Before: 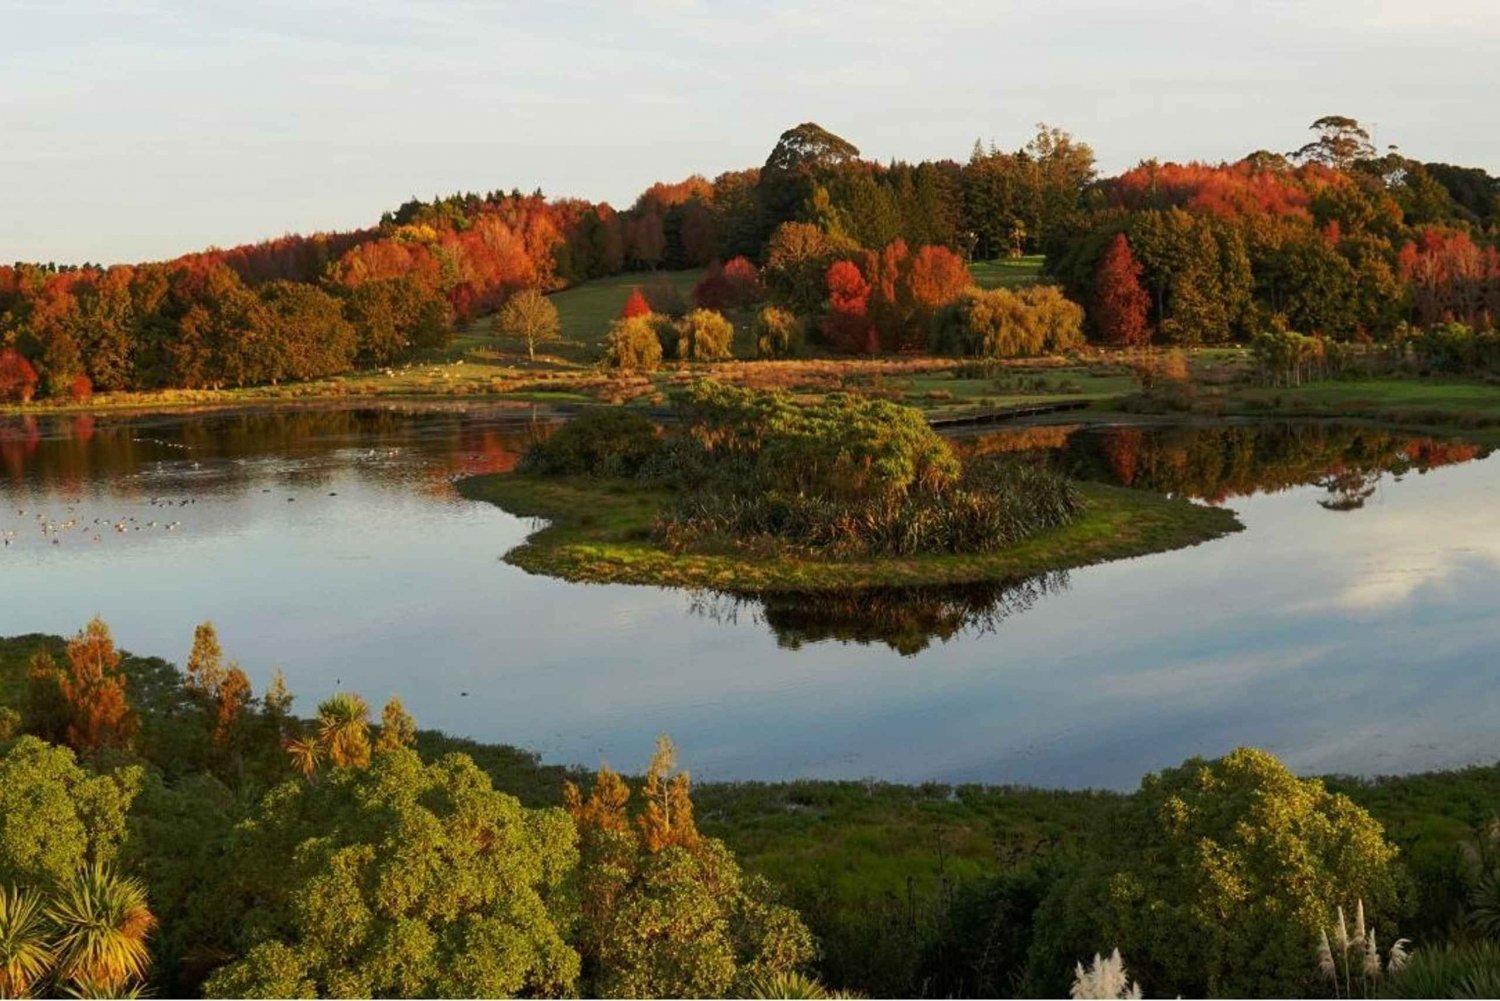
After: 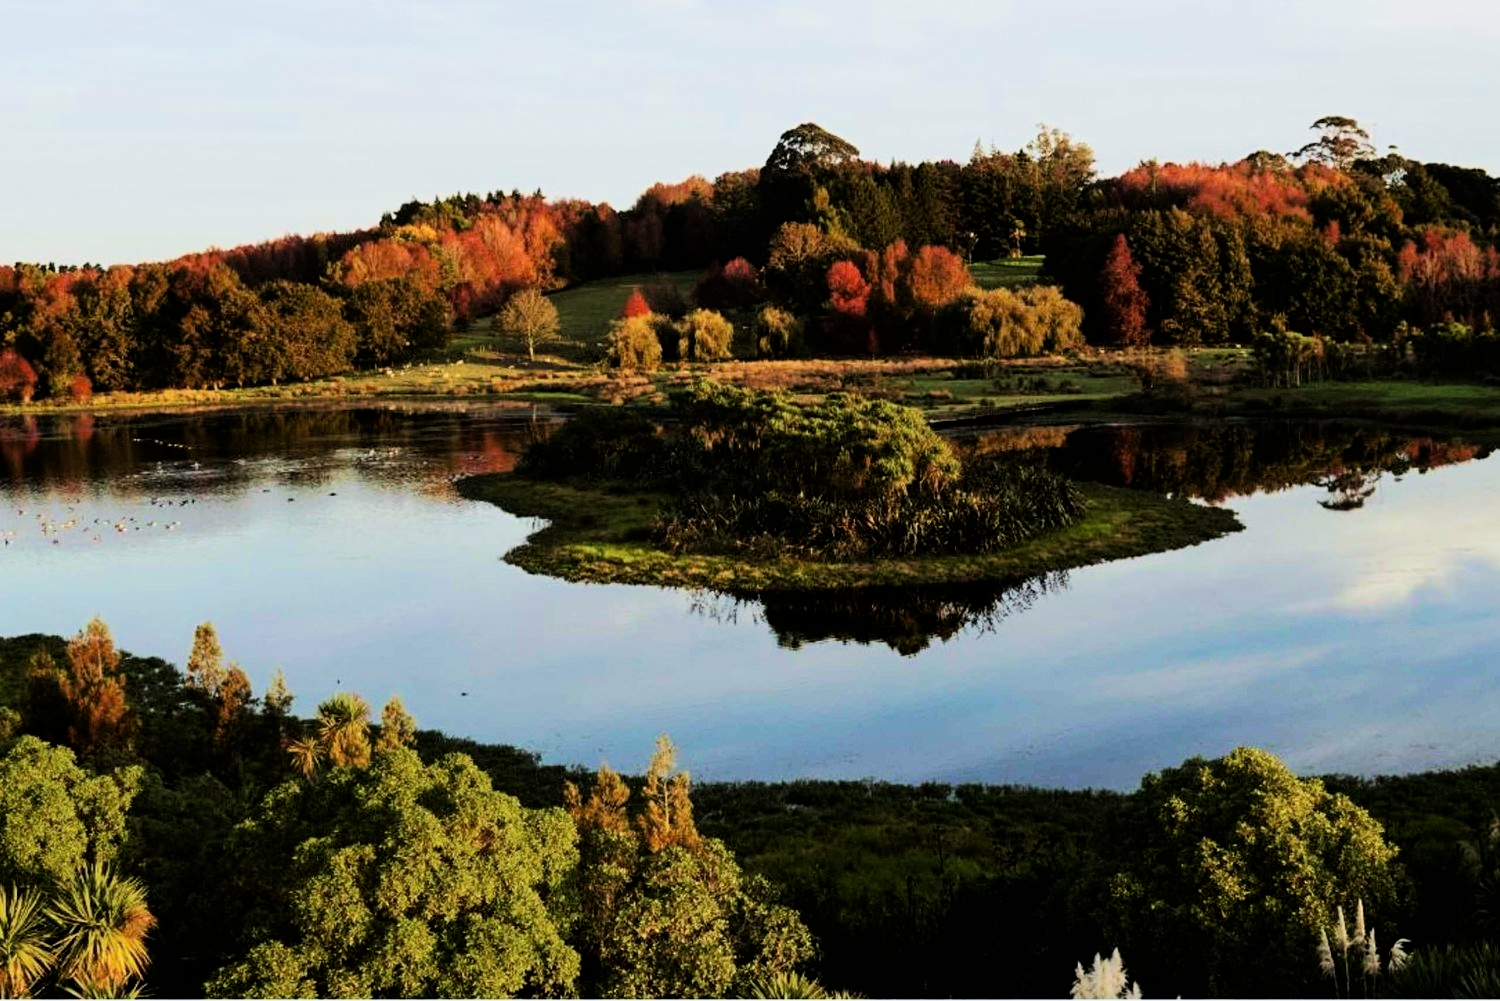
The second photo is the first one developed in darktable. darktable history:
tone equalizer: -8 EV -0.417 EV, -7 EV -0.389 EV, -6 EV -0.333 EV, -5 EV -0.222 EV, -3 EV 0.222 EV, -2 EV 0.333 EV, -1 EV 0.389 EV, +0 EV 0.417 EV, edges refinement/feathering 500, mask exposure compensation -1.57 EV, preserve details no
filmic rgb: black relative exposure -5 EV, hardness 2.88, contrast 1.3
white balance: red 0.967, blue 1.049
exposure: exposure 0.236 EV, compensate highlight preservation false
velvia: on, module defaults
